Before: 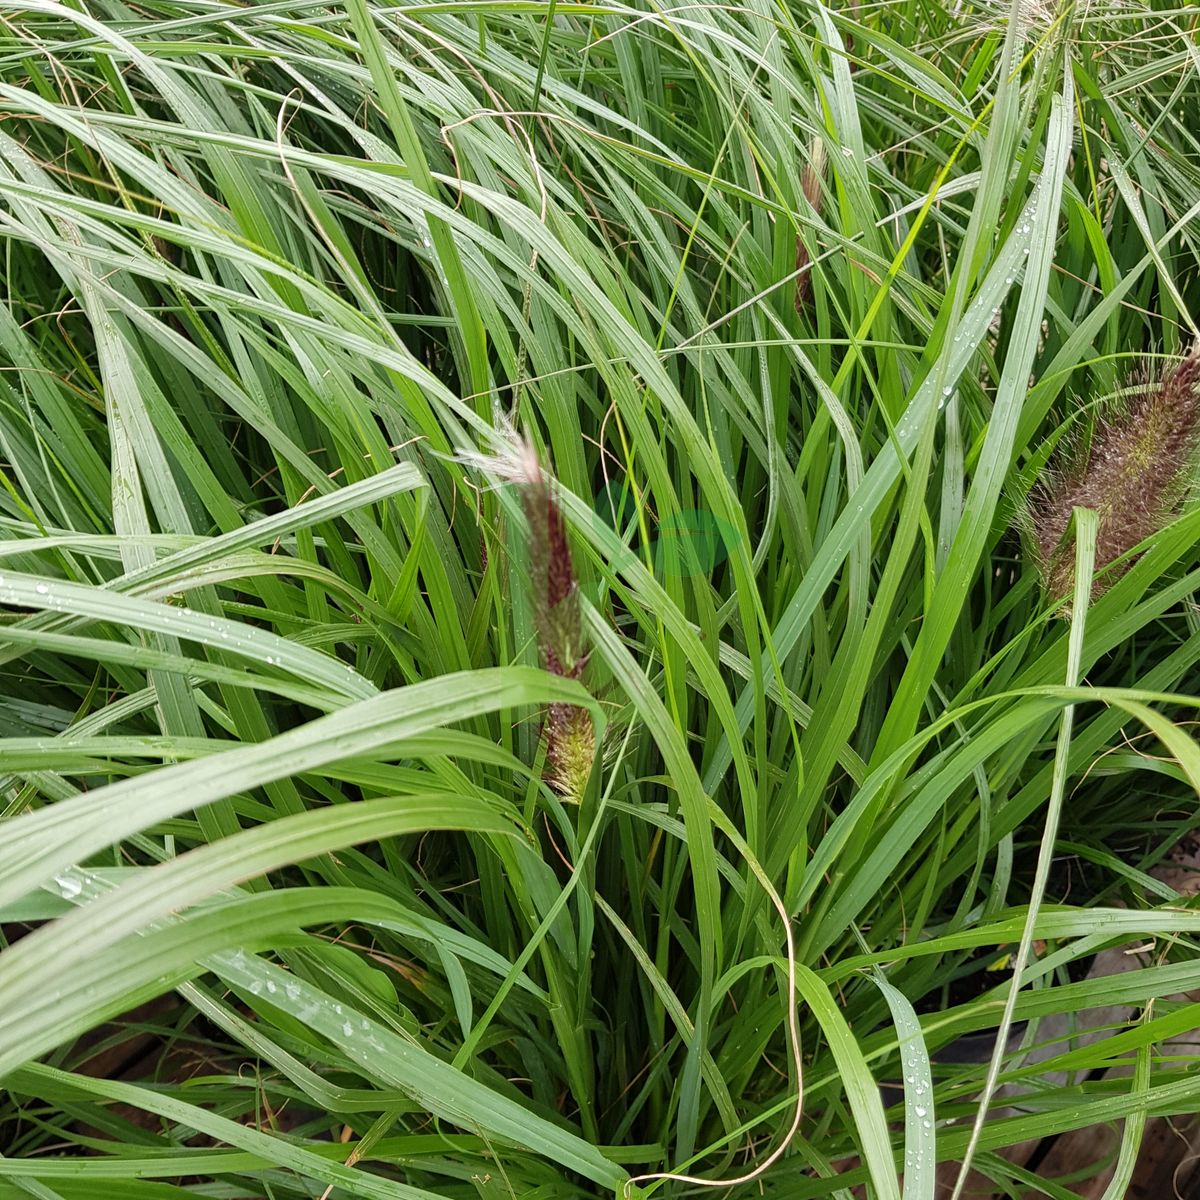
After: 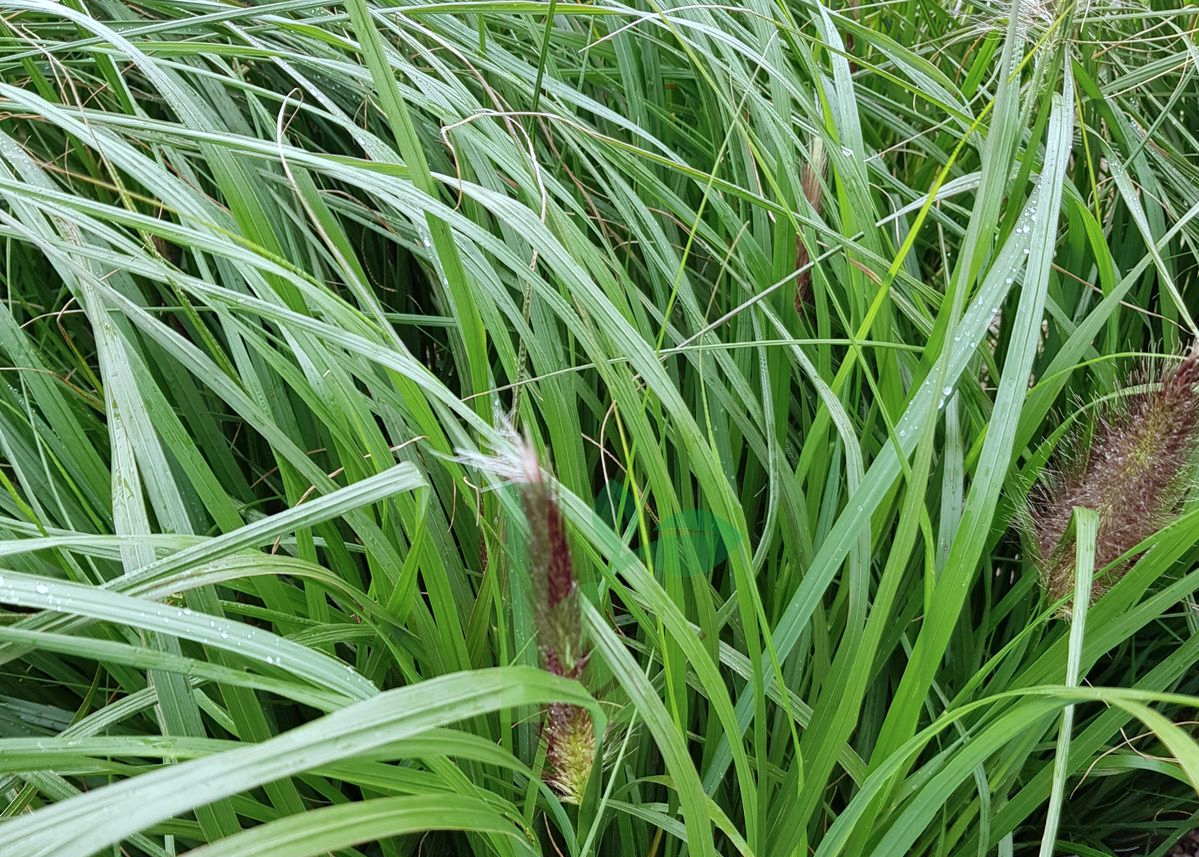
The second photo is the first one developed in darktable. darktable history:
crop: bottom 28.576%
color calibration: x 0.367, y 0.376, temperature 4372.25 K
shadows and highlights: highlights color adjustment 0%, low approximation 0.01, soften with gaussian
